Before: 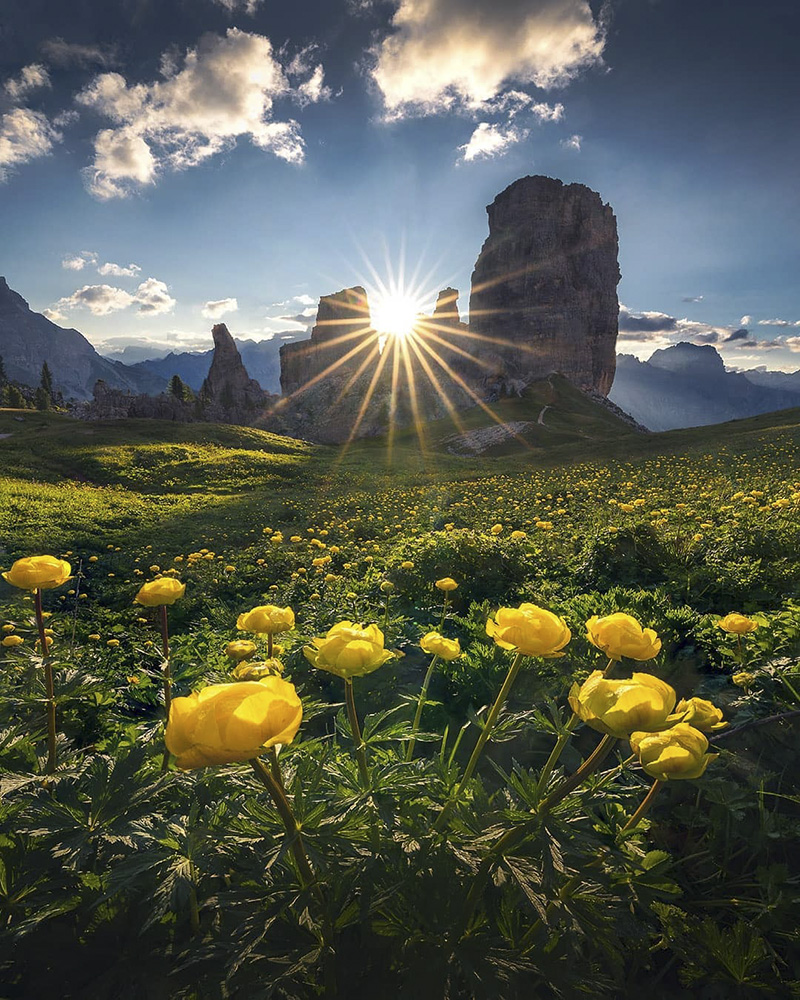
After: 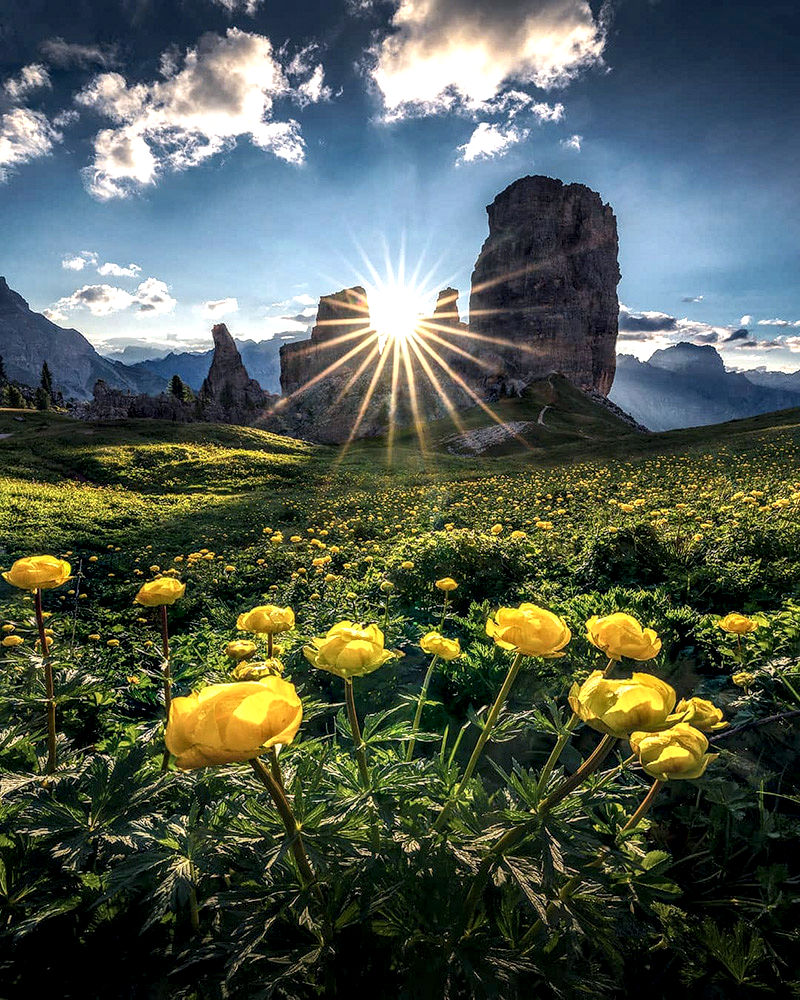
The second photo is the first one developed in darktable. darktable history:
local contrast: highlights 19%, detail 186%
exposure: compensate highlight preservation false
base curve: preserve colors none
white balance: red 0.98, blue 1.034
